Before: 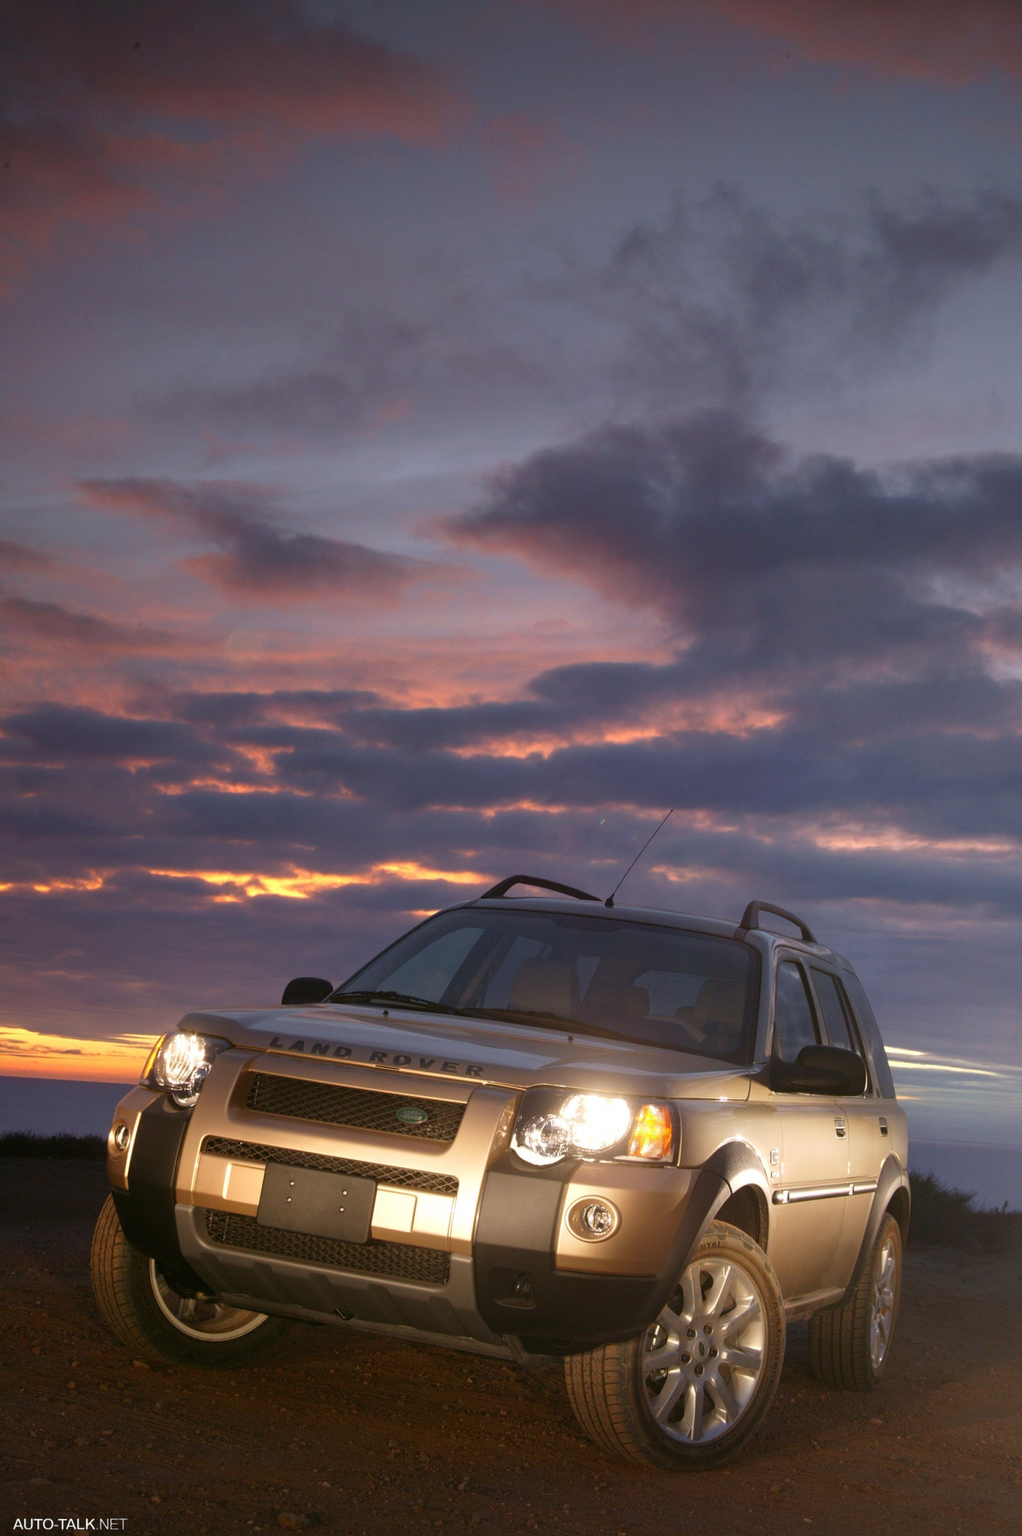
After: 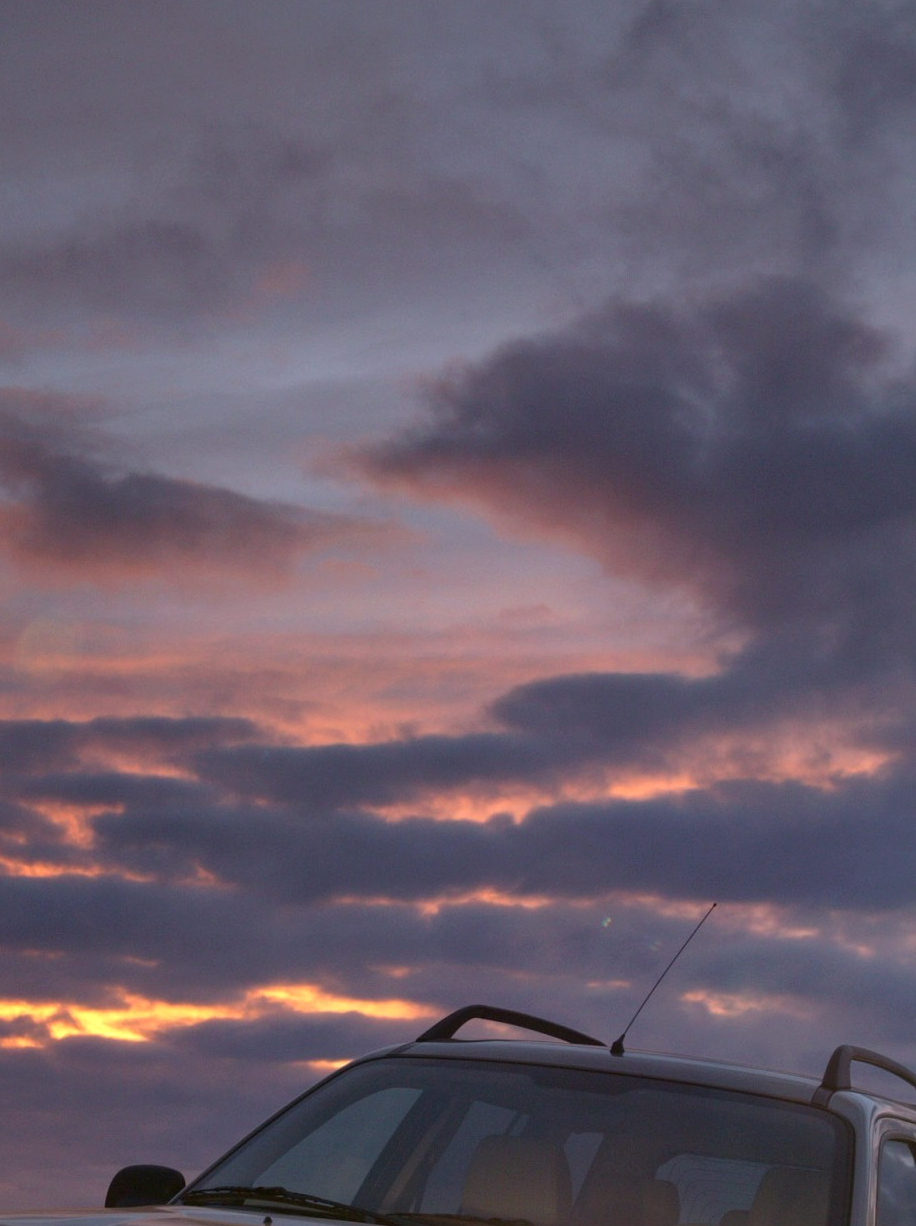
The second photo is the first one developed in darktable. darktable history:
crop: left 21.036%, top 15.093%, right 21.567%, bottom 33.818%
local contrast: mode bilateral grid, contrast 21, coarseness 51, detail 119%, midtone range 0.2
